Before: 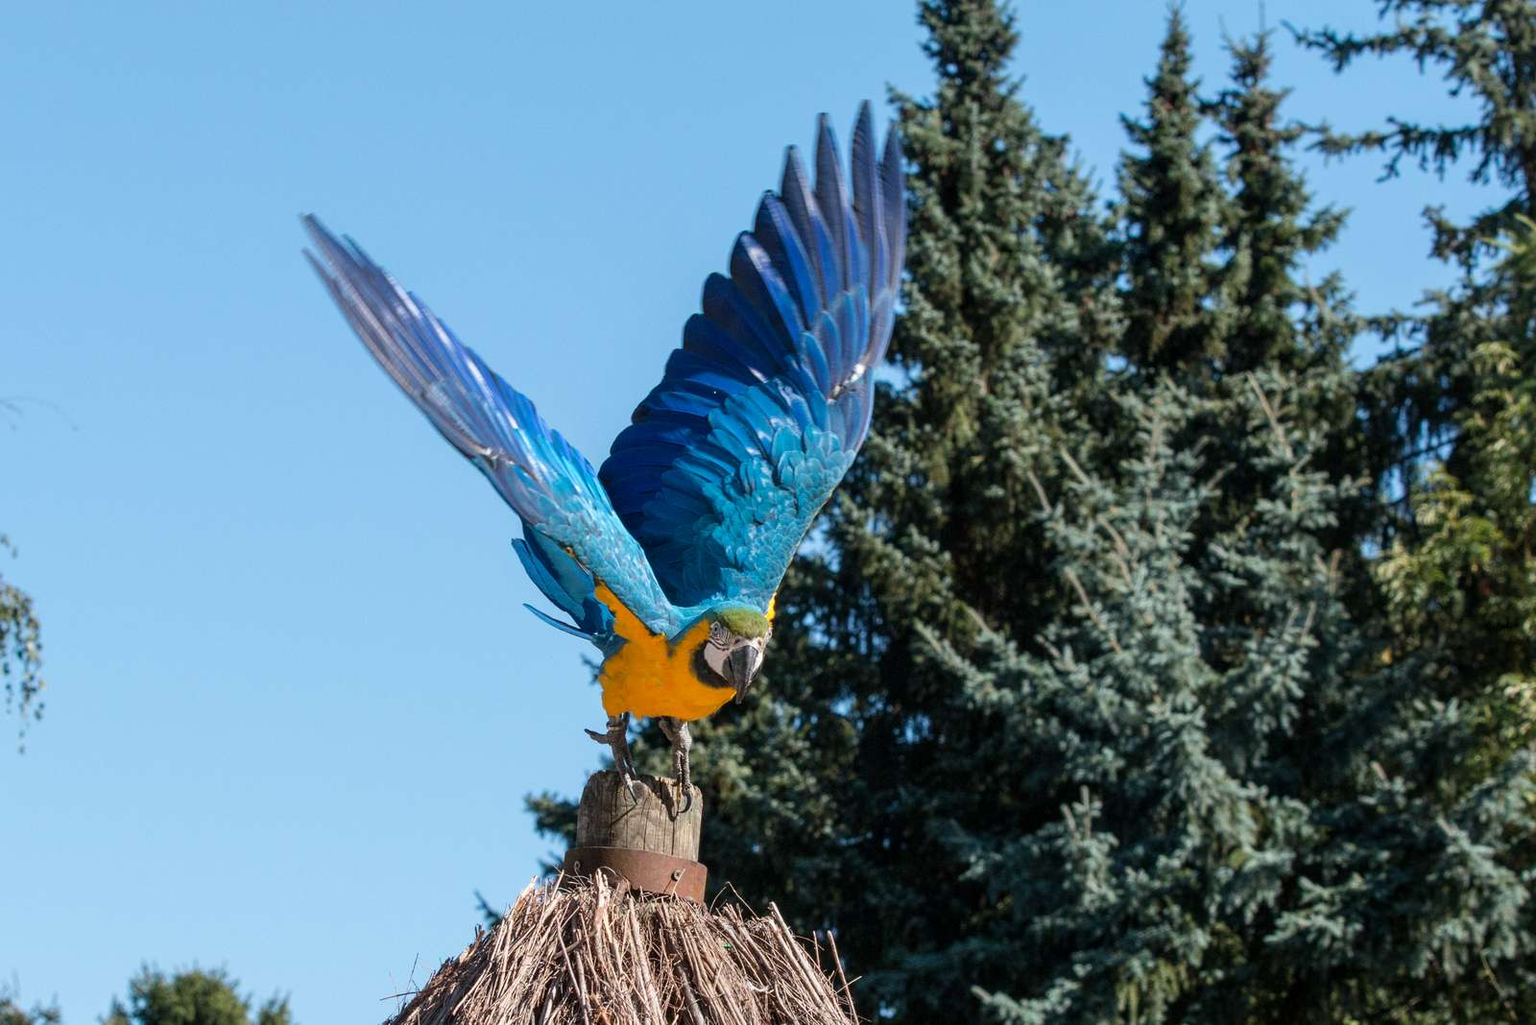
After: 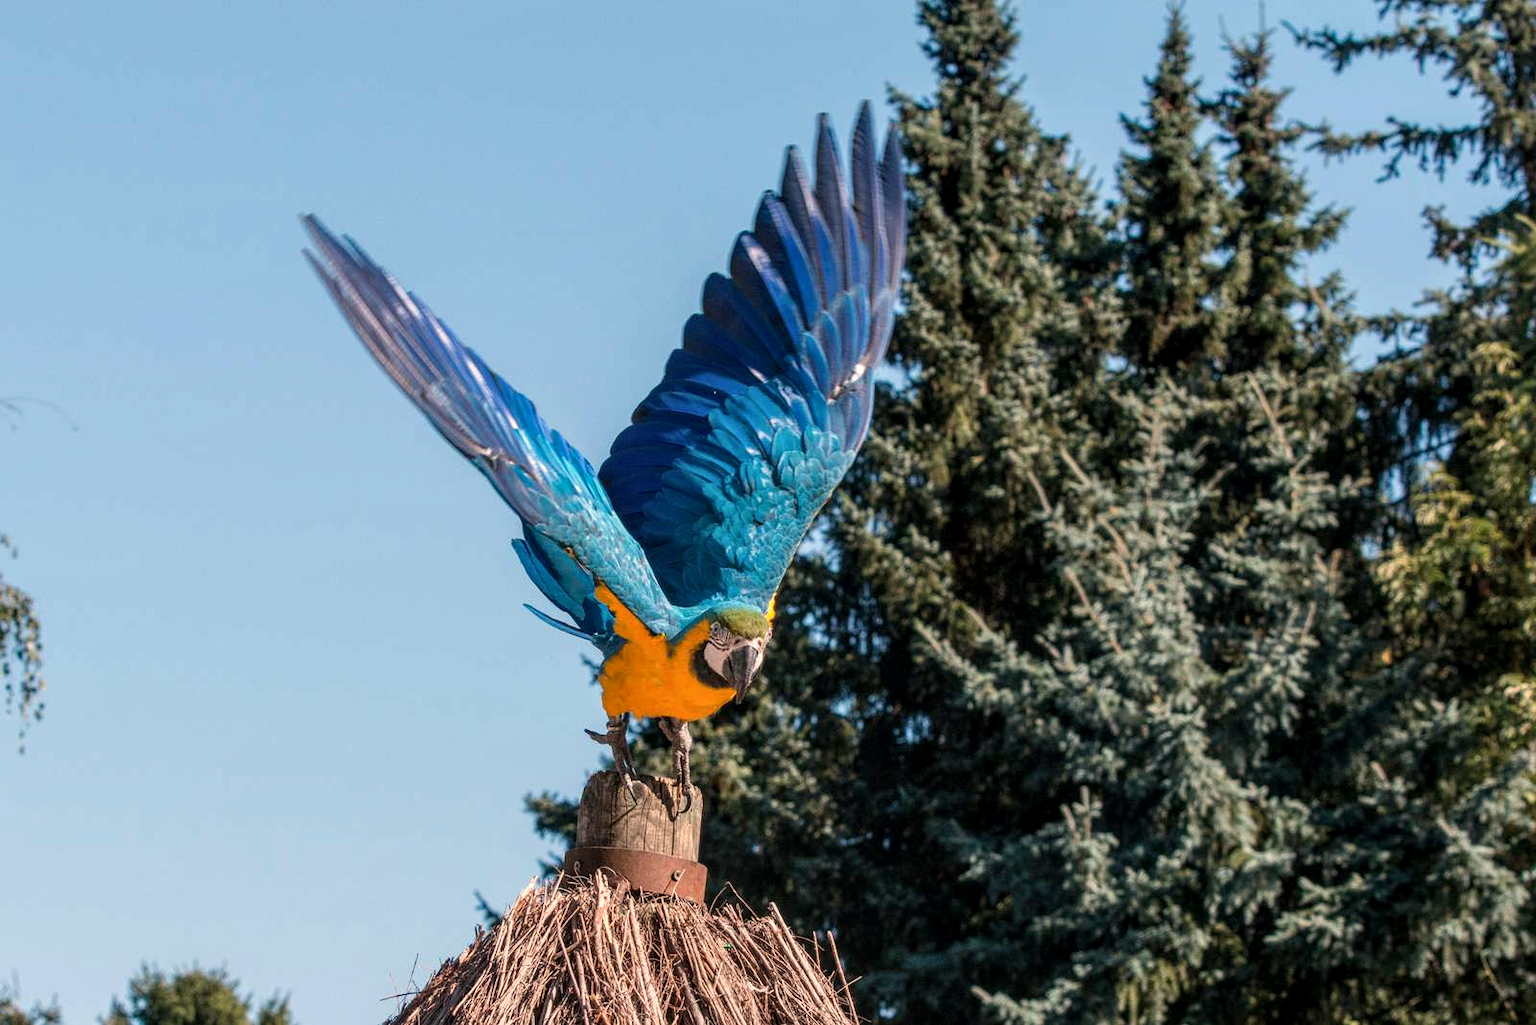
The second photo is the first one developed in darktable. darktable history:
white balance: red 1.127, blue 0.943
local contrast: on, module defaults
